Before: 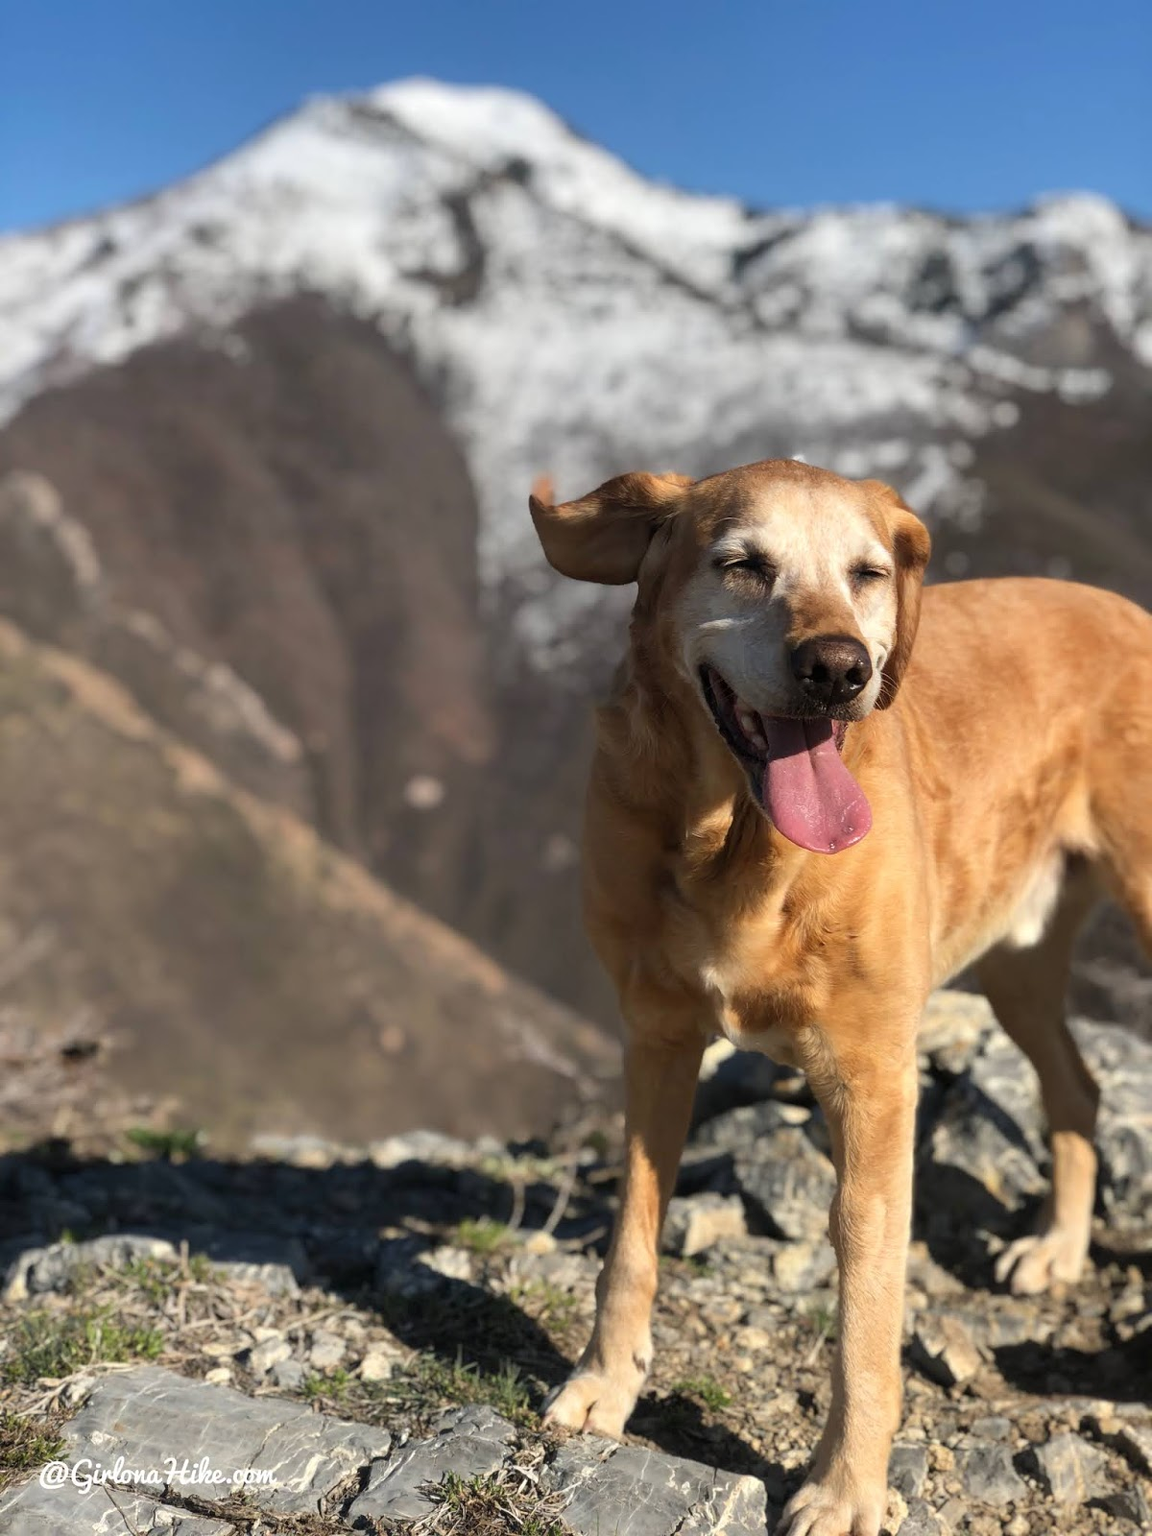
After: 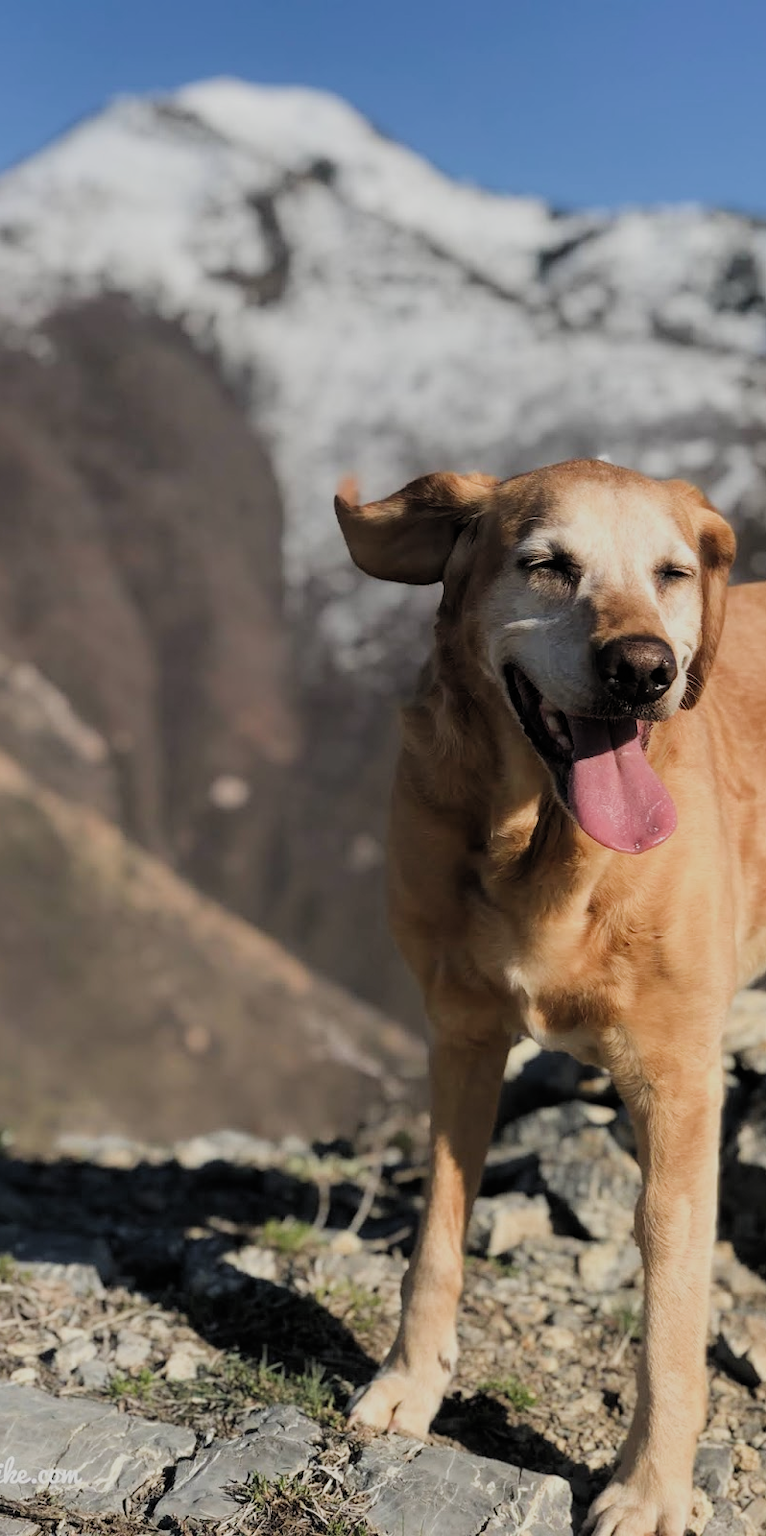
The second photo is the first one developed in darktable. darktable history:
crop: left 16.995%, right 16.44%
filmic rgb: black relative exposure -7.65 EV, white relative exposure 4.56 EV, hardness 3.61, color science v4 (2020)
